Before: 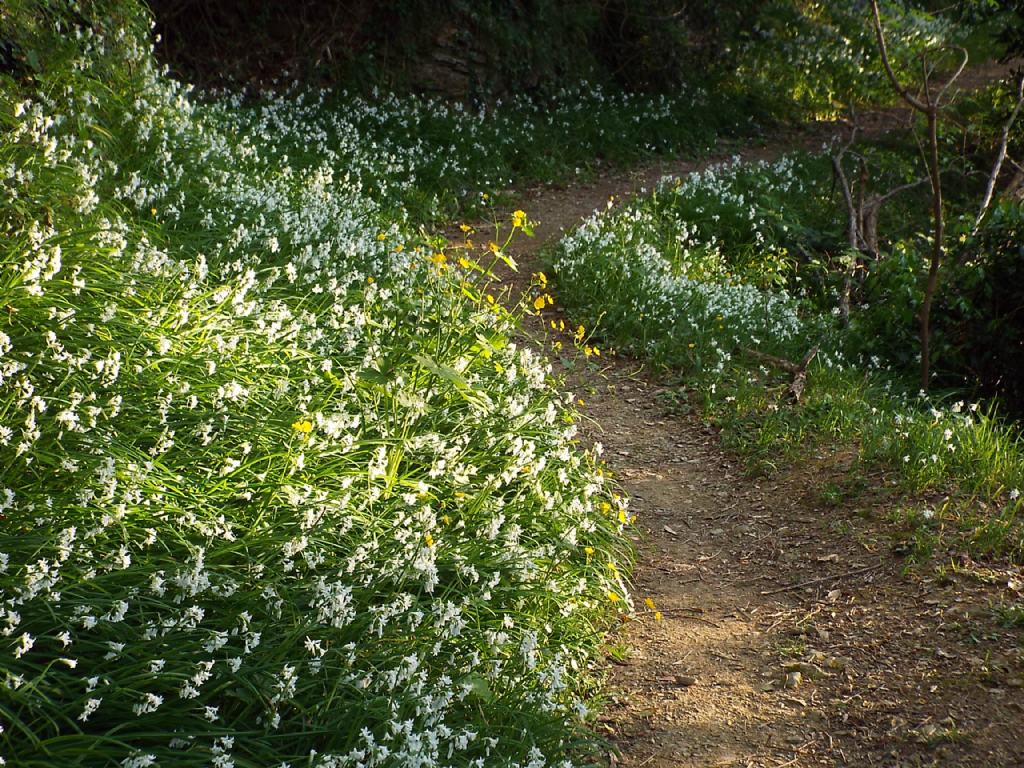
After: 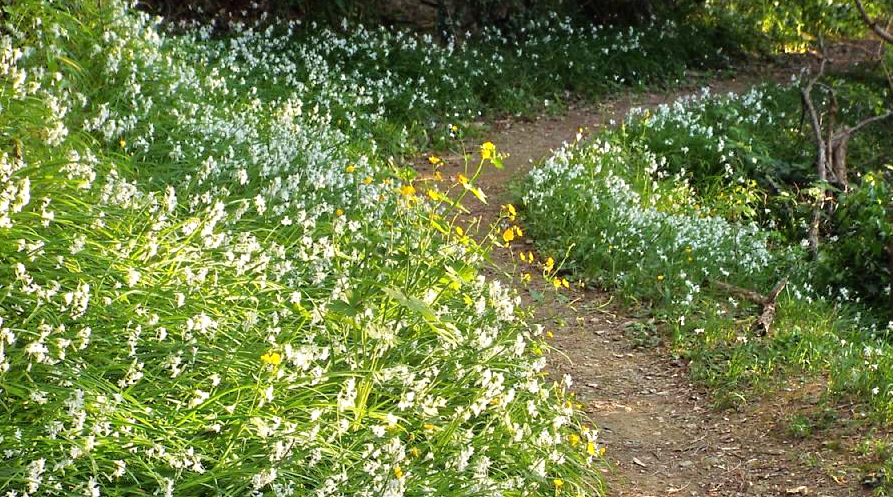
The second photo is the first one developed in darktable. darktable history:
levels: mode automatic
crop: left 3.044%, top 8.93%, right 9.67%, bottom 26.307%
tone equalizer: -7 EV 0.159 EV, -6 EV 0.616 EV, -5 EV 1.16 EV, -4 EV 1.34 EV, -3 EV 1.13 EV, -2 EV 0.6 EV, -1 EV 0.159 EV, mask exposure compensation -0.5 EV
